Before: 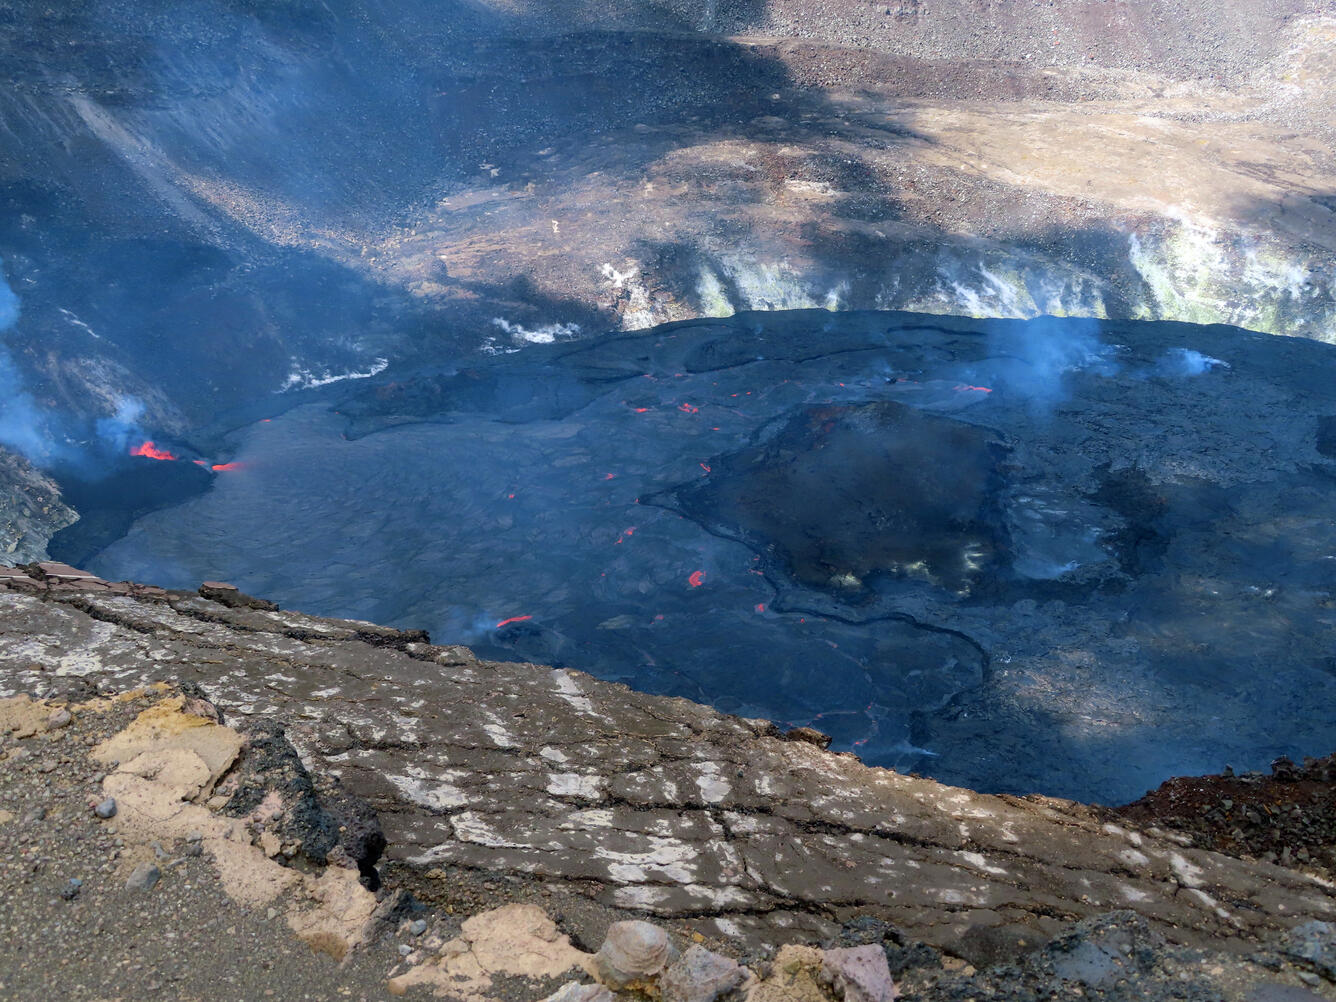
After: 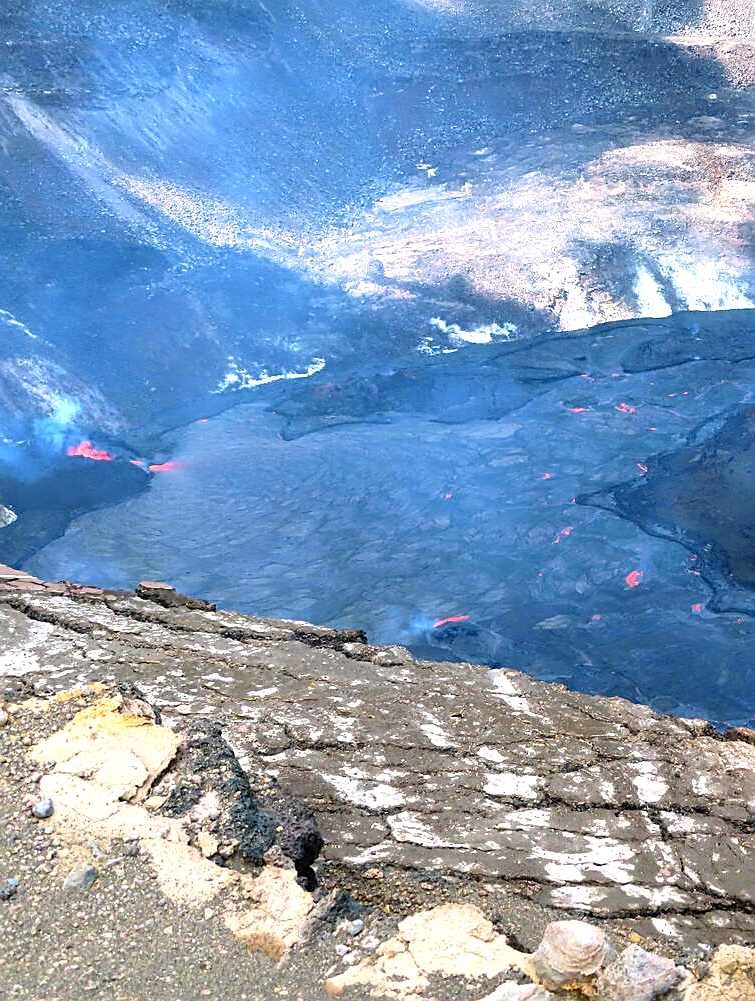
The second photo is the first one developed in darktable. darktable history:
exposure: black level correction 0, exposure 1.367 EV, compensate highlight preservation false
sharpen: amount 0.473
crop: left 4.79%, right 38.664%
